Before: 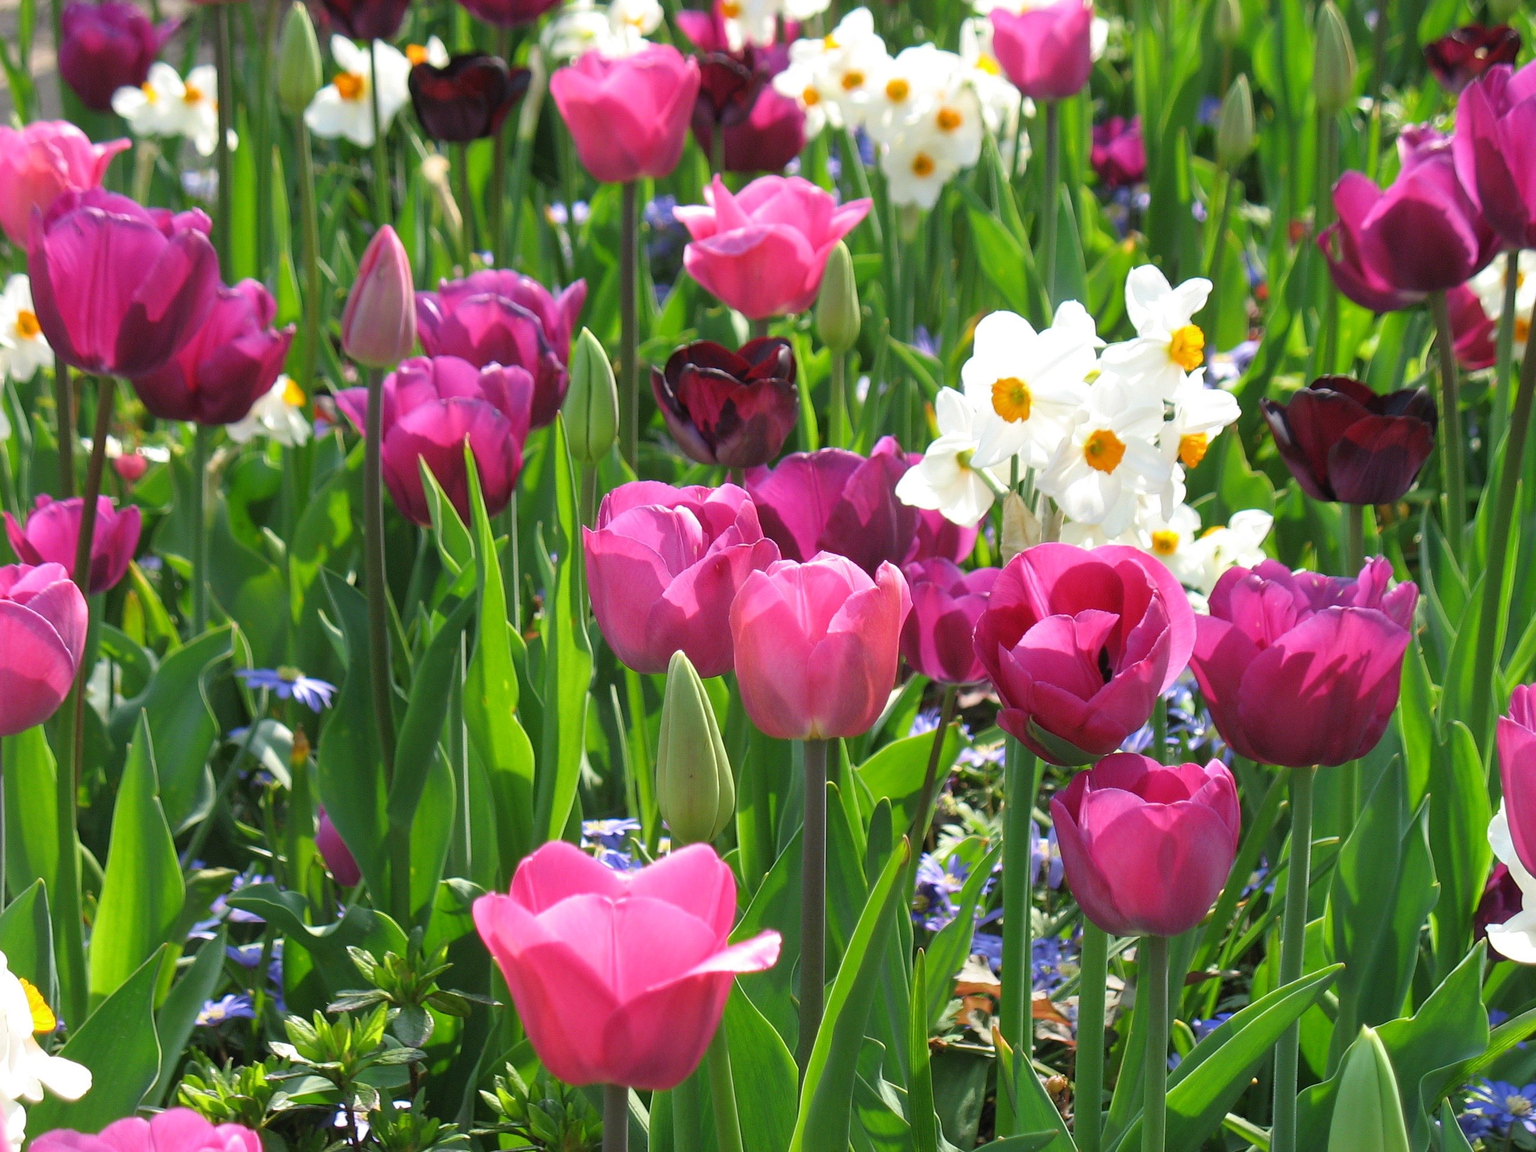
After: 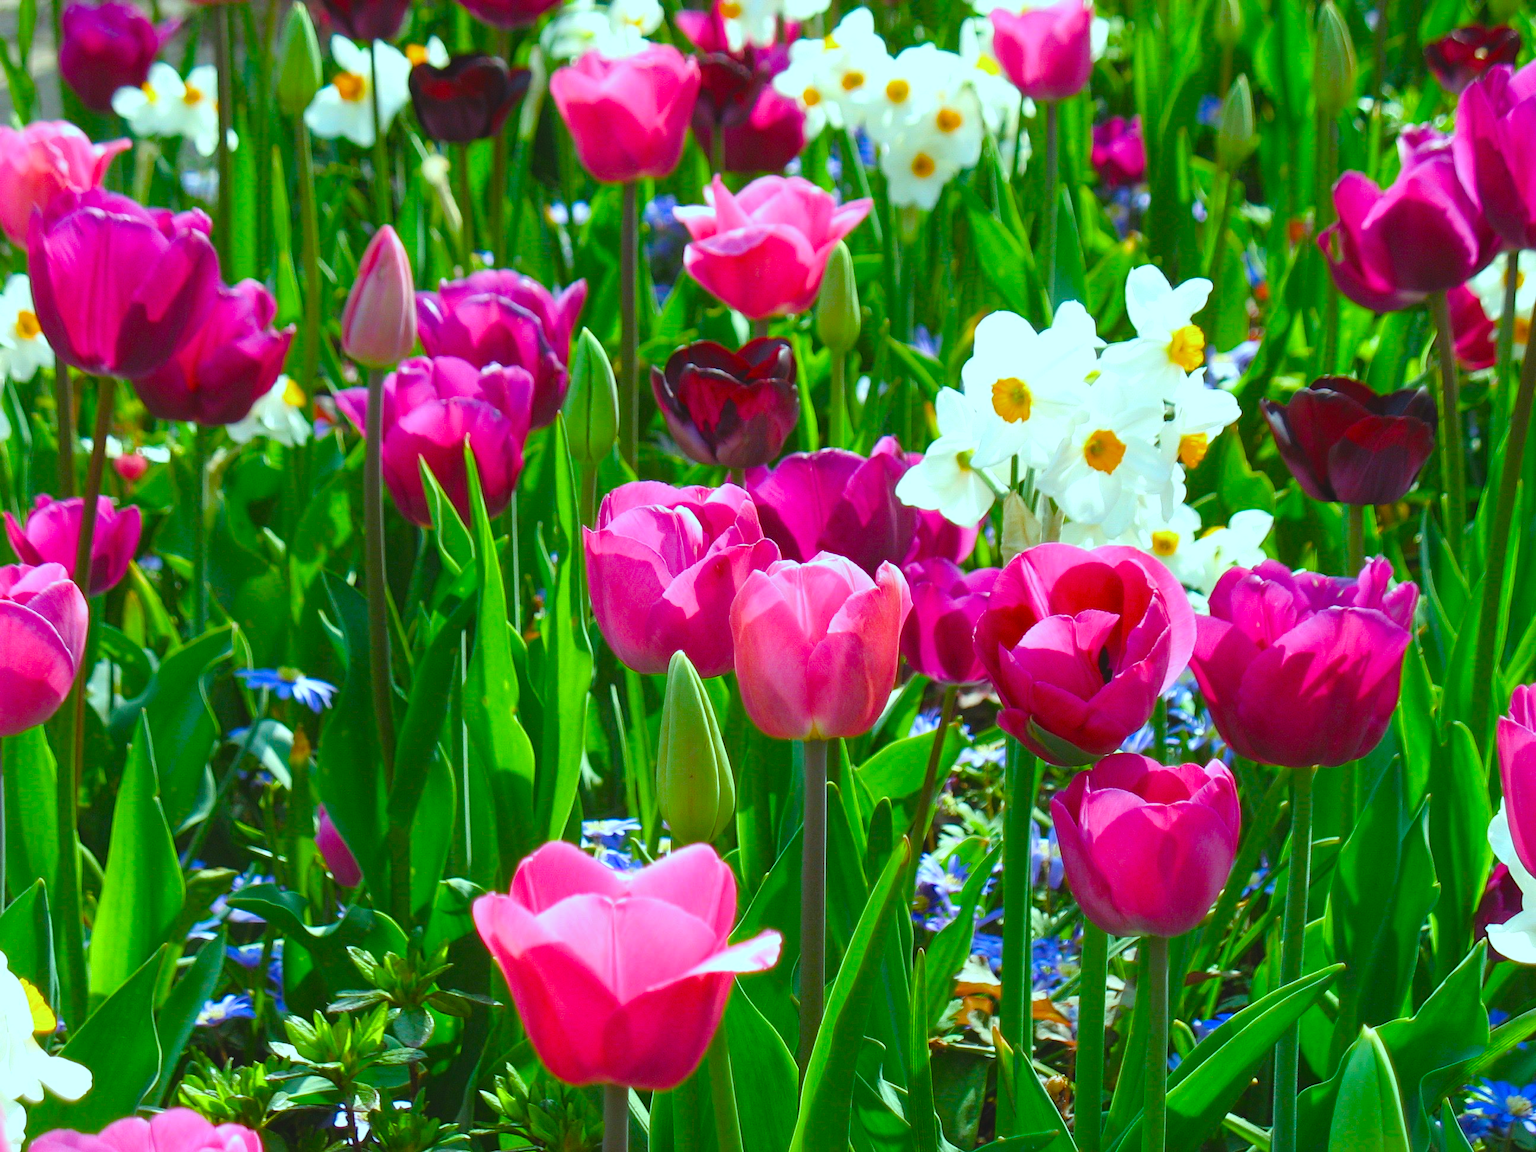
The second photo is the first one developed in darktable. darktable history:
color balance rgb: highlights gain › chroma 5.254%, highlights gain › hue 197.71°, global offset › luminance 0.771%, linear chroma grading › shadows -10.319%, linear chroma grading › global chroma 20.422%, perceptual saturation grading › global saturation 0.624%, perceptual saturation grading › highlights -17.816%, perceptual saturation grading › mid-tones 32.44%, perceptual saturation grading › shadows 50.399%, global vibrance 29.664%
